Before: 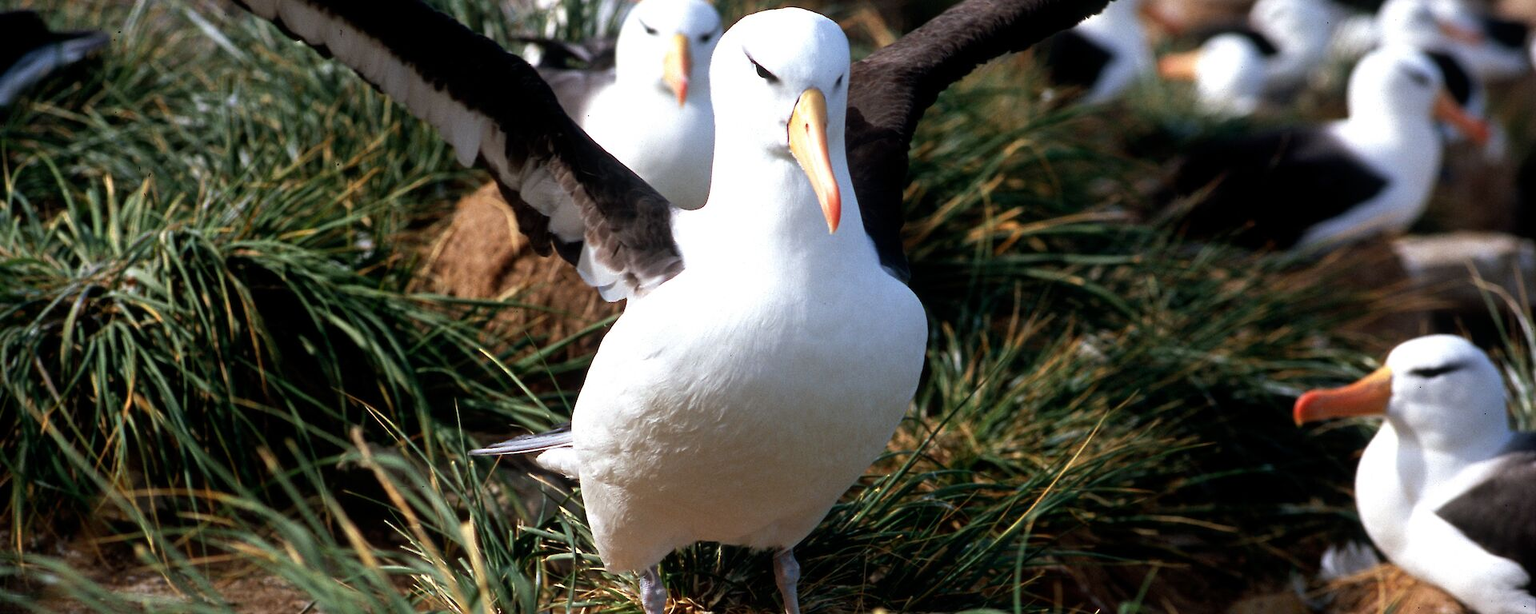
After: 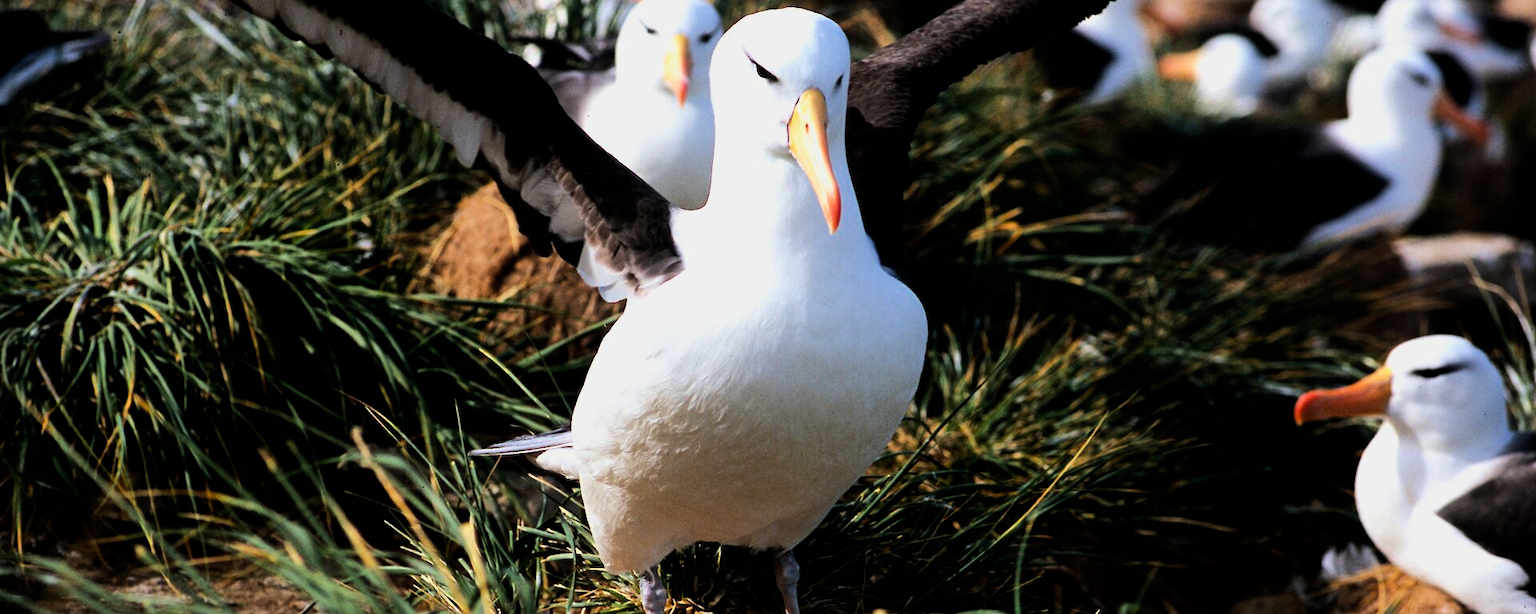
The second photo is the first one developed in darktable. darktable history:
color balance rgb: highlights gain › luminance 9.916%, perceptual saturation grading › global saturation 10.161%, perceptual brilliance grading › highlights 18.043%, perceptual brilliance grading › mid-tones 31.896%, perceptual brilliance grading › shadows -30.558%, global vibrance 20%
filmic rgb: black relative exposure -7.65 EV, white relative exposure 4.56 EV, hardness 3.61, color science v6 (2022)
